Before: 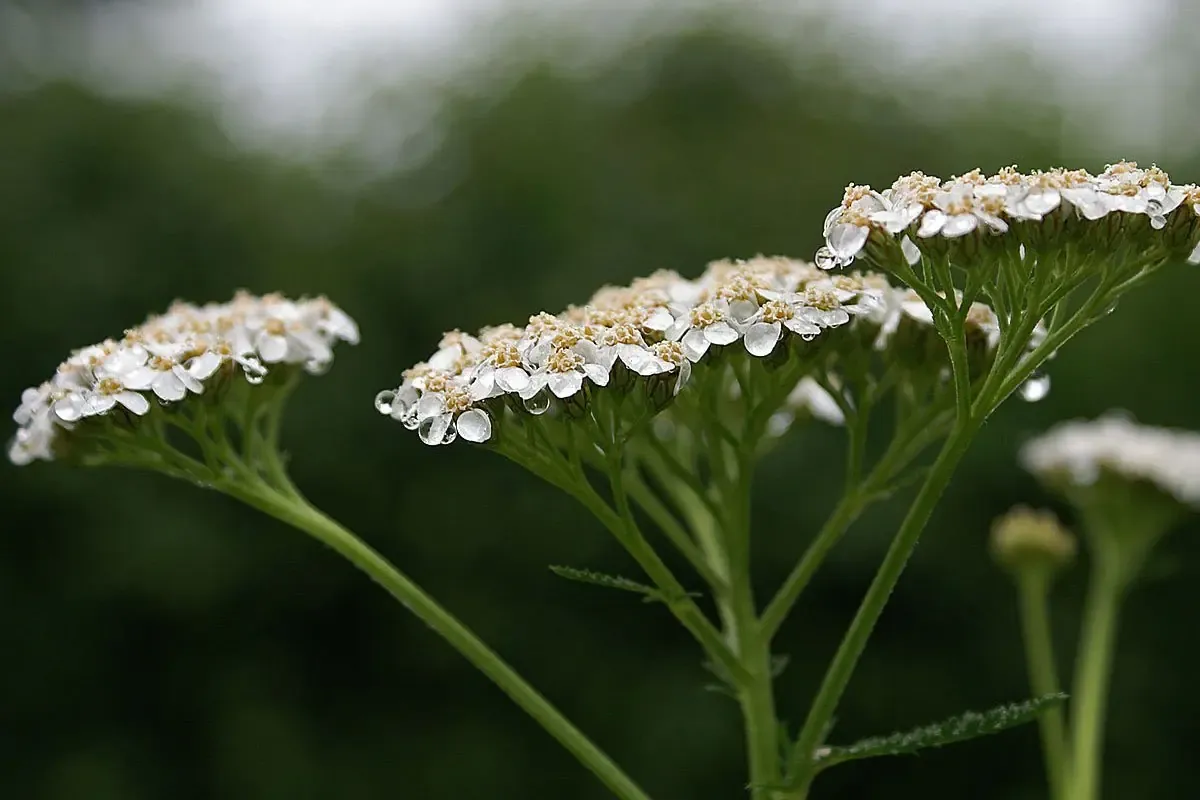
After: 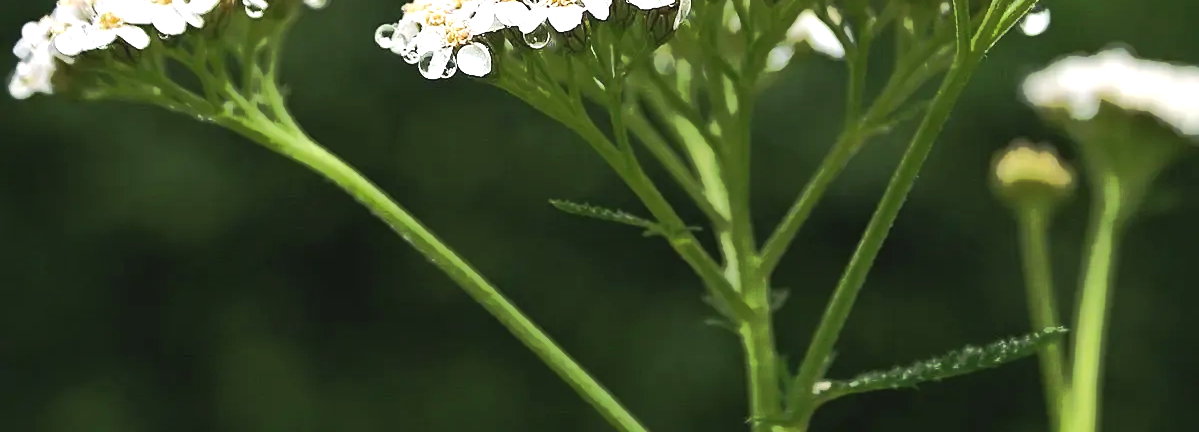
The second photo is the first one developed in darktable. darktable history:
tone curve: curves: ch0 [(0, 0) (0.003, 0.003) (0.011, 0.01) (0.025, 0.023) (0.044, 0.042) (0.069, 0.065) (0.1, 0.094) (0.136, 0.127) (0.177, 0.166) (0.224, 0.211) (0.277, 0.26) (0.335, 0.315) (0.399, 0.375) (0.468, 0.44) (0.543, 0.658) (0.623, 0.718) (0.709, 0.782) (0.801, 0.851) (0.898, 0.923) (1, 1)], color space Lab, linked channels, preserve colors none
exposure: black level correction -0.002, exposure 1.108 EV, compensate exposure bias true, compensate highlight preservation false
crop and rotate: top 45.944%, right 0.015%
